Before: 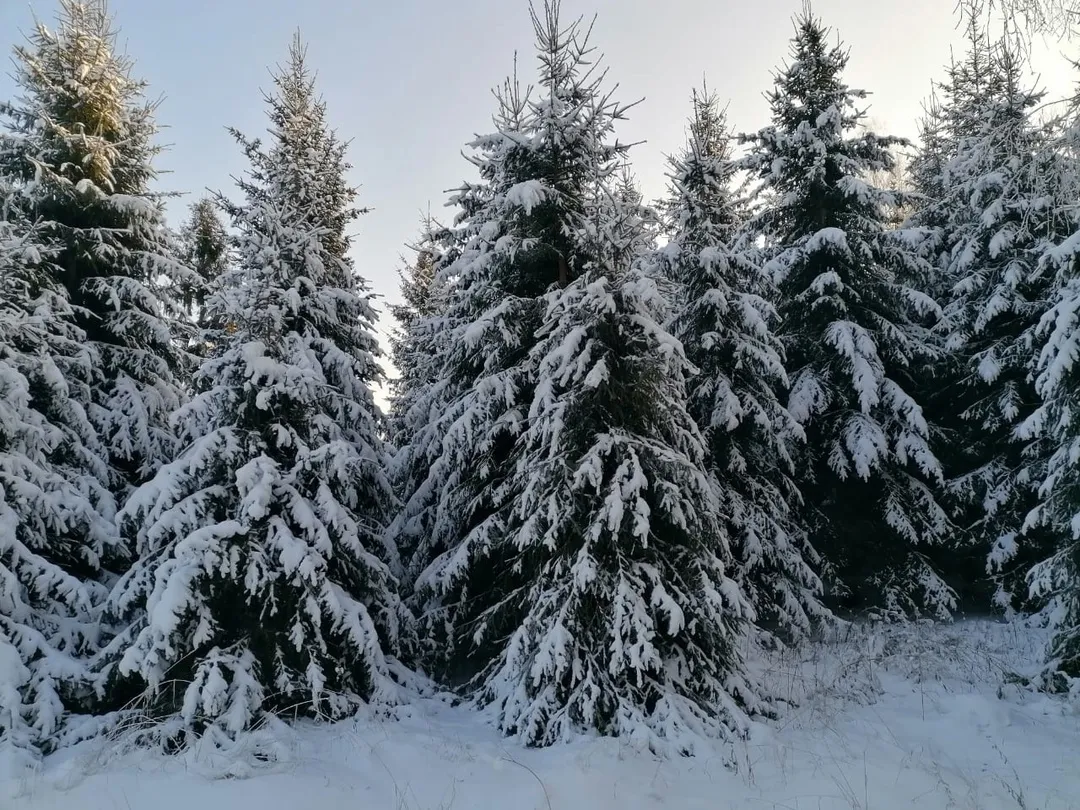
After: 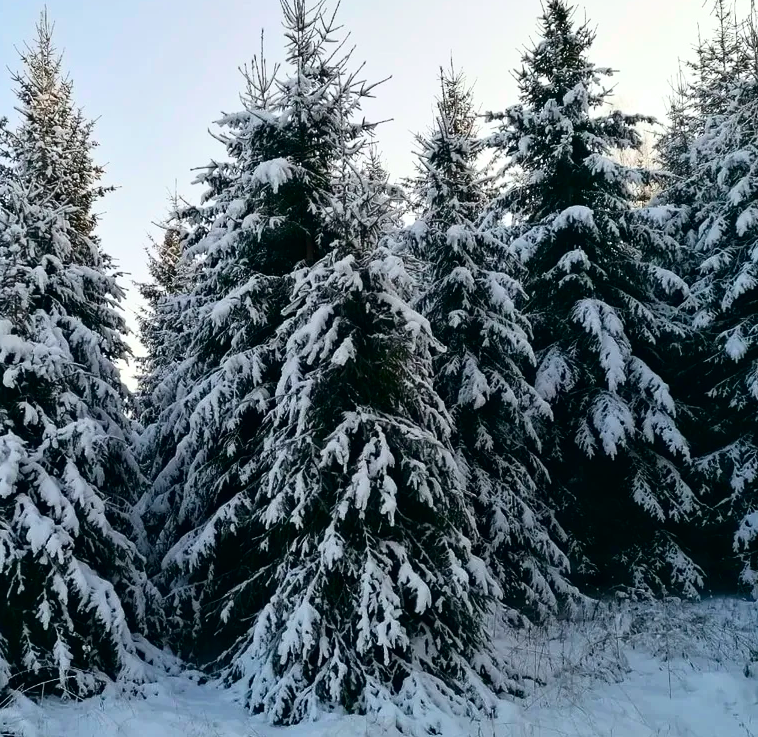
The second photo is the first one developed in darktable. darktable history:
tone curve: curves: ch0 [(0, 0) (0.139, 0.067) (0.319, 0.269) (0.498, 0.505) (0.725, 0.824) (0.864, 0.945) (0.985, 1)]; ch1 [(0, 0) (0.291, 0.197) (0.456, 0.426) (0.495, 0.488) (0.557, 0.578) (0.599, 0.644) (0.702, 0.786) (1, 1)]; ch2 [(0, 0) (0.125, 0.089) (0.353, 0.329) (0.447, 0.43) (0.557, 0.566) (0.63, 0.667) (1, 1)], color space Lab, independent channels, preserve colors none
color zones: curves: ch0 [(0, 0.5) (0.143, 0.5) (0.286, 0.5) (0.429, 0.5) (0.571, 0.5) (0.714, 0.476) (0.857, 0.5) (1, 0.5)]; ch2 [(0, 0.5) (0.143, 0.5) (0.286, 0.5) (0.429, 0.5) (0.571, 0.5) (0.714, 0.487) (0.857, 0.5) (1, 0.5)]
crop and rotate: left 23.554%, top 2.727%, right 6.233%, bottom 6.182%
